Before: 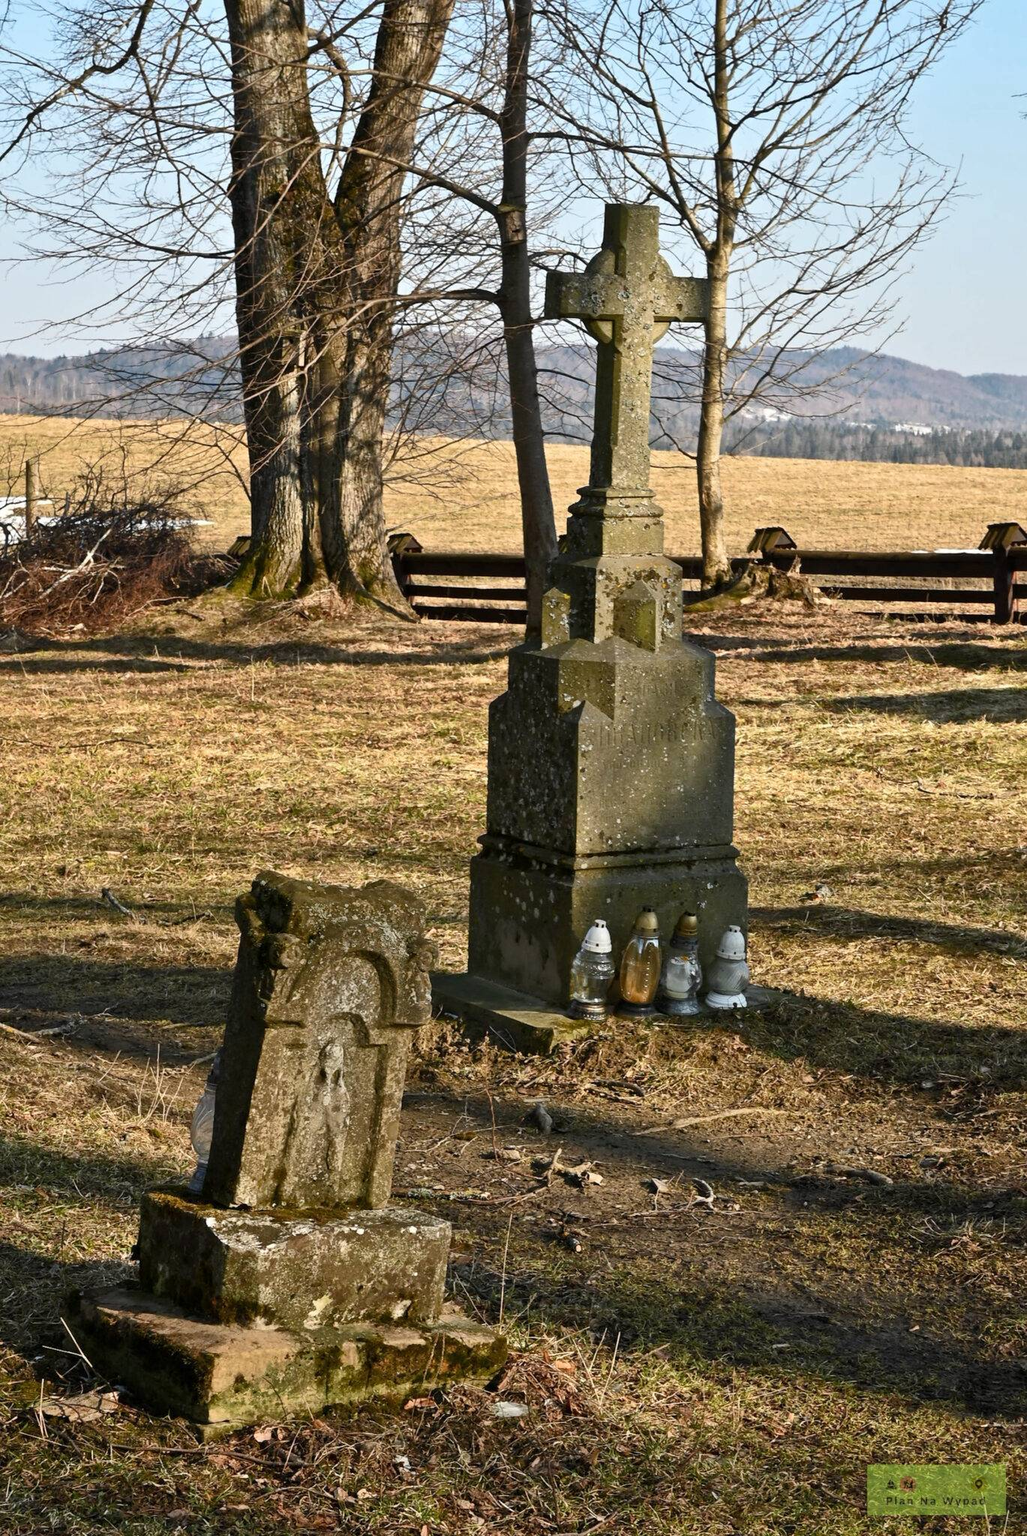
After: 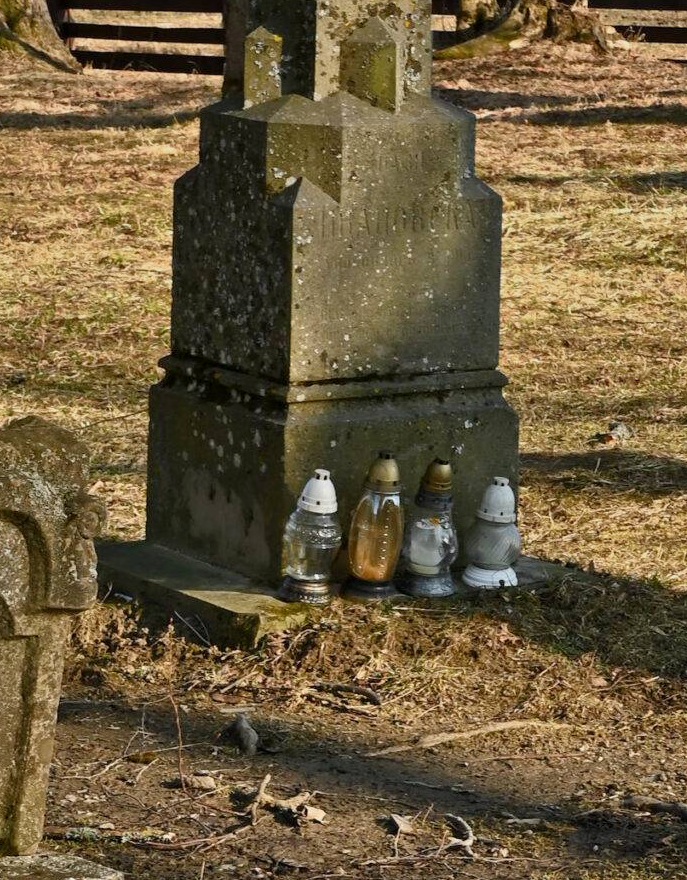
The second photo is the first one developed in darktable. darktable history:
tone equalizer: -8 EV -0.002 EV, -7 EV 0.005 EV, -6 EV -0.042 EV, -5 EV 0.02 EV, -4 EV -0.023 EV, -3 EV 0.028 EV, -2 EV -0.089 EV, -1 EV -0.315 EV, +0 EV -0.6 EV
exposure: exposure 0.165 EV, compensate highlight preservation false
crop: left 34.925%, top 37%, right 14.889%, bottom 20.023%
